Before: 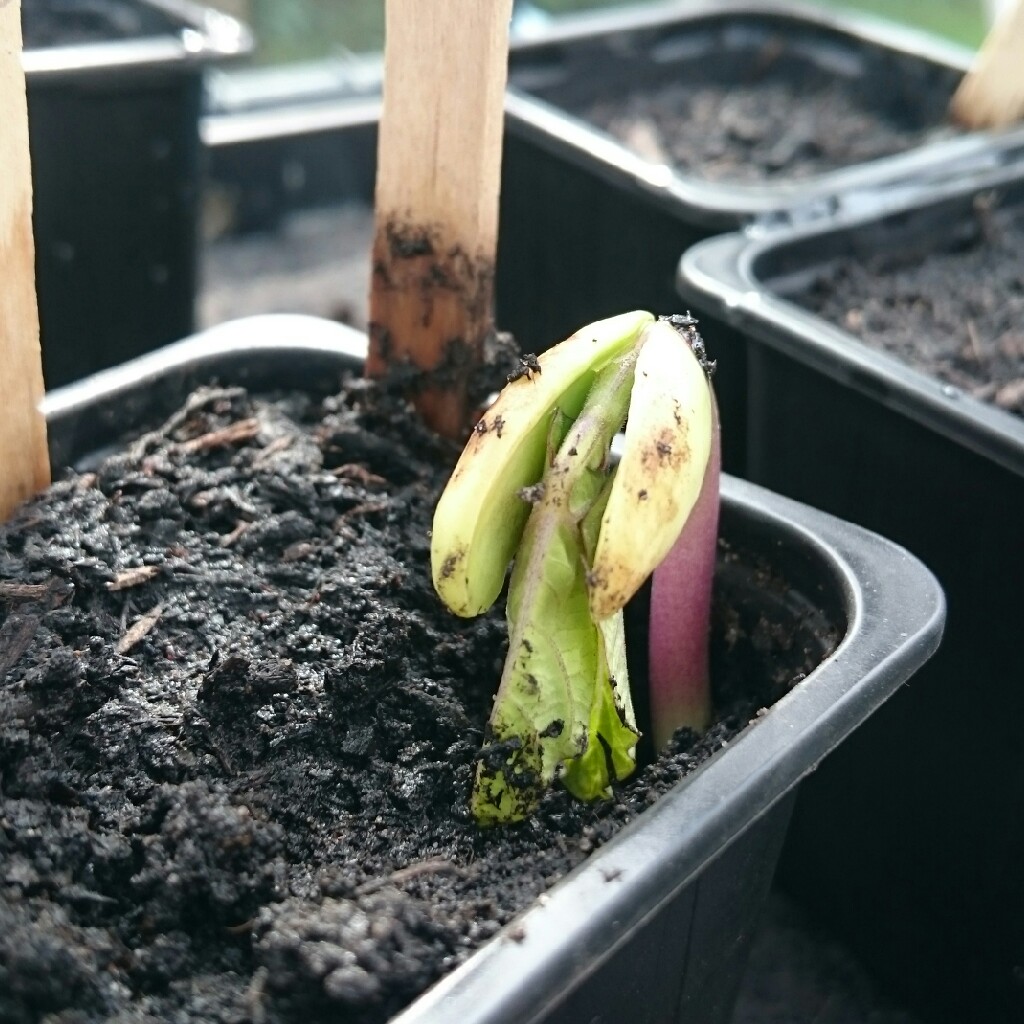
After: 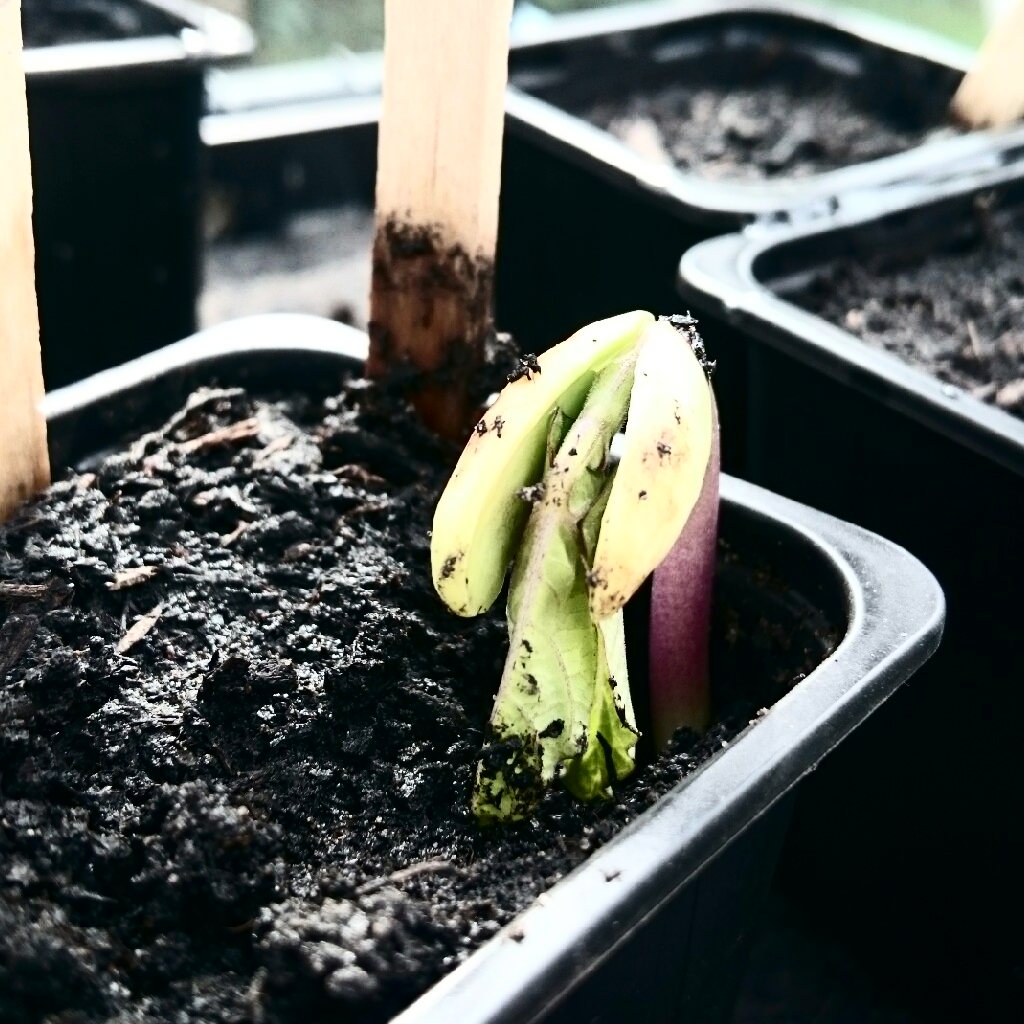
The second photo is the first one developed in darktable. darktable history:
contrast brightness saturation: contrast 0.508, saturation -0.1
